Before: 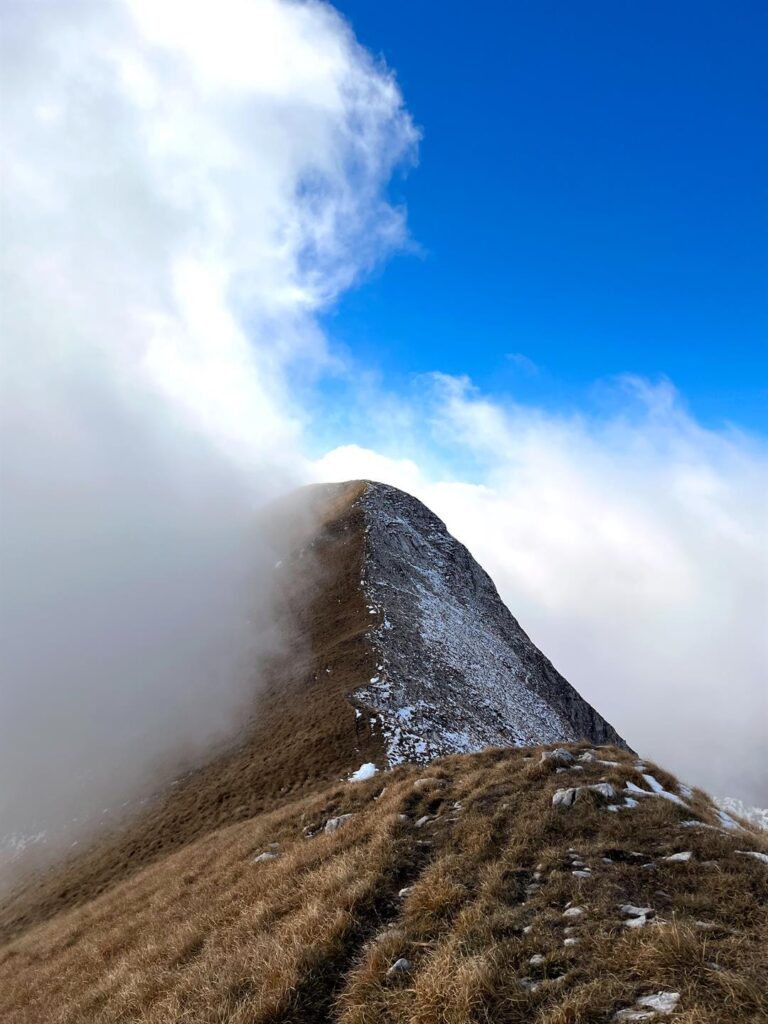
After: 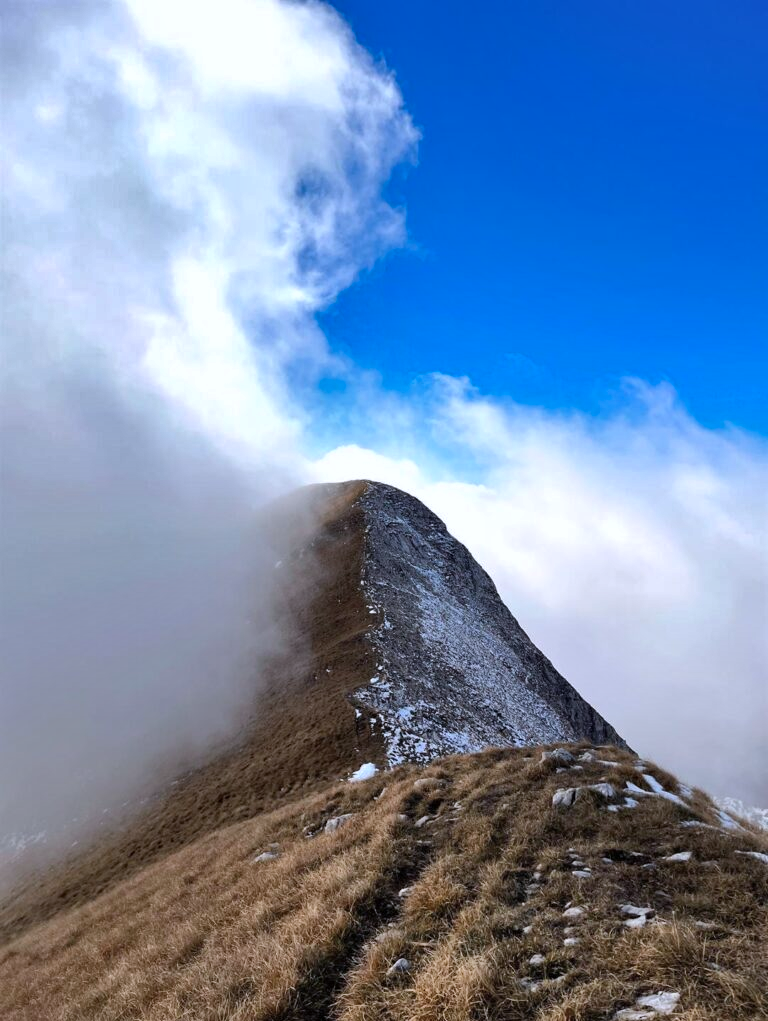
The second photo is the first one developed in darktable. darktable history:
shadows and highlights: shadows 58.78, highlights -60.19, soften with gaussian
crop: top 0.051%, bottom 0.162%
color calibration: gray › normalize channels true, illuminant as shot in camera, x 0.358, y 0.373, temperature 4628.91 K, gamut compression 0.027
